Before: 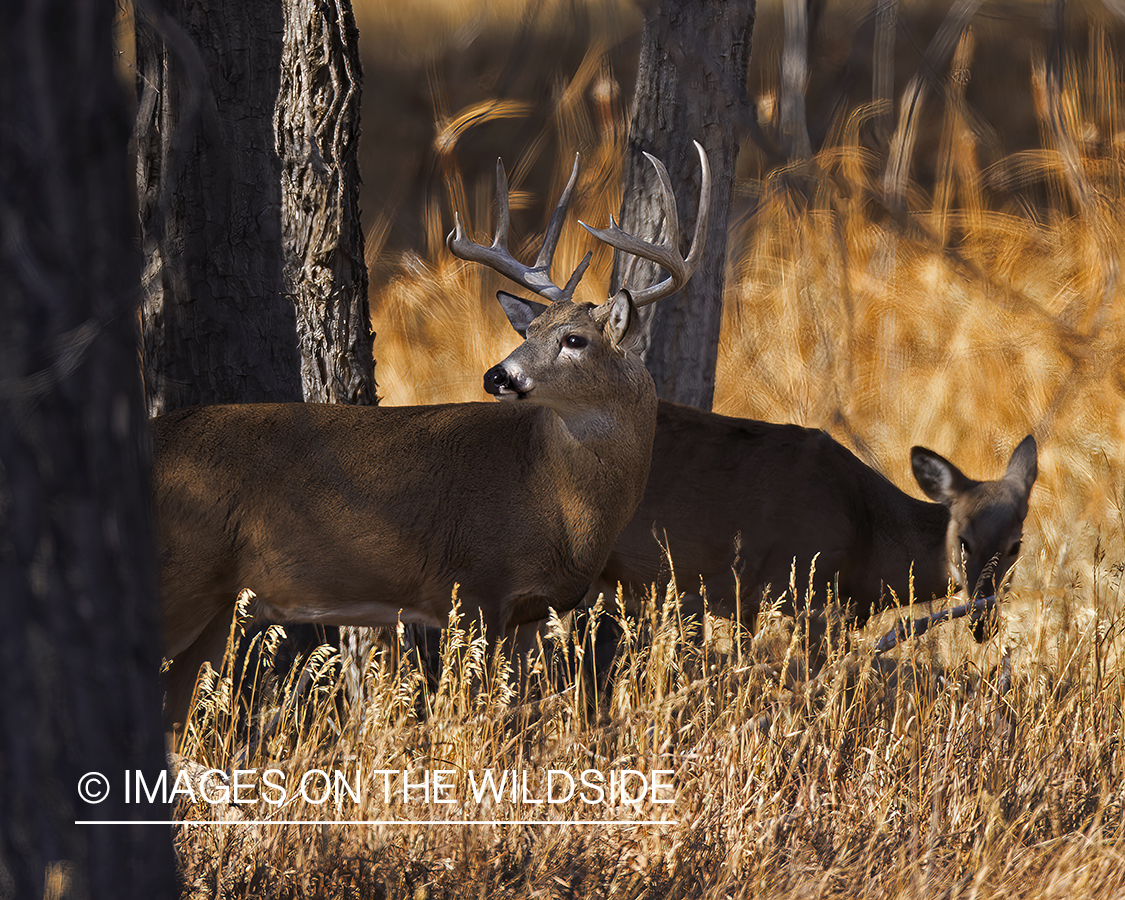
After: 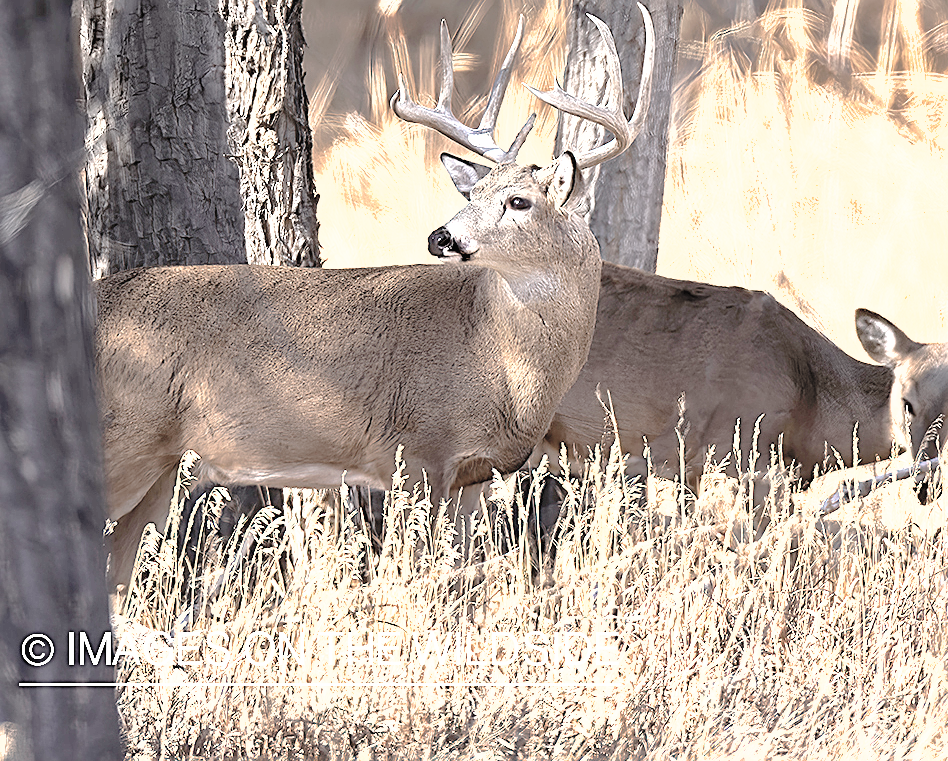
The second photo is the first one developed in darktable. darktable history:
crop and rotate: left 4.994%, top 15.393%, right 10.693%
exposure: exposure 2.194 EV, compensate highlight preservation false
tone curve: curves: ch0 [(0, 0.01) (0.052, 0.045) (0.136, 0.133) (0.275, 0.35) (0.43, 0.54) (0.676, 0.751) (0.89, 0.919) (1, 1)]; ch1 [(0, 0) (0.094, 0.081) (0.285, 0.299) (0.385, 0.403) (0.447, 0.429) (0.495, 0.496) (0.544, 0.552) (0.589, 0.612) (0.722, 0.728) (1, 1)]; ch2 [(0, 0) (0.257, 0.217) (0.43, 0.421) (0.498, 0.507) (0.531, 0.544) (0.56, 0.579) (0.625, 0.642) (1, 1)], preserve colors none
contrast brightness saturation: brightness 0.184, saturation -0.512
sharpen: on, module defaults
shadows and highlights: on, module defaults
tone equalizer: -8 EV -0.403 EV, -7 EV -0.39 EV, -6 EV -0.327 EV, -5 EV -0.239 EV, -3 EV 0.211 EV, -2 EV 0.363 EV, -1 EV 0.377 EV, +0 EV 0.424 EV, edges refinement/feathering 500, mask exposure compensation -1.57 EV, preserve details no
color balance rgb: perceptual saturation grading › global saturation 0.32%
